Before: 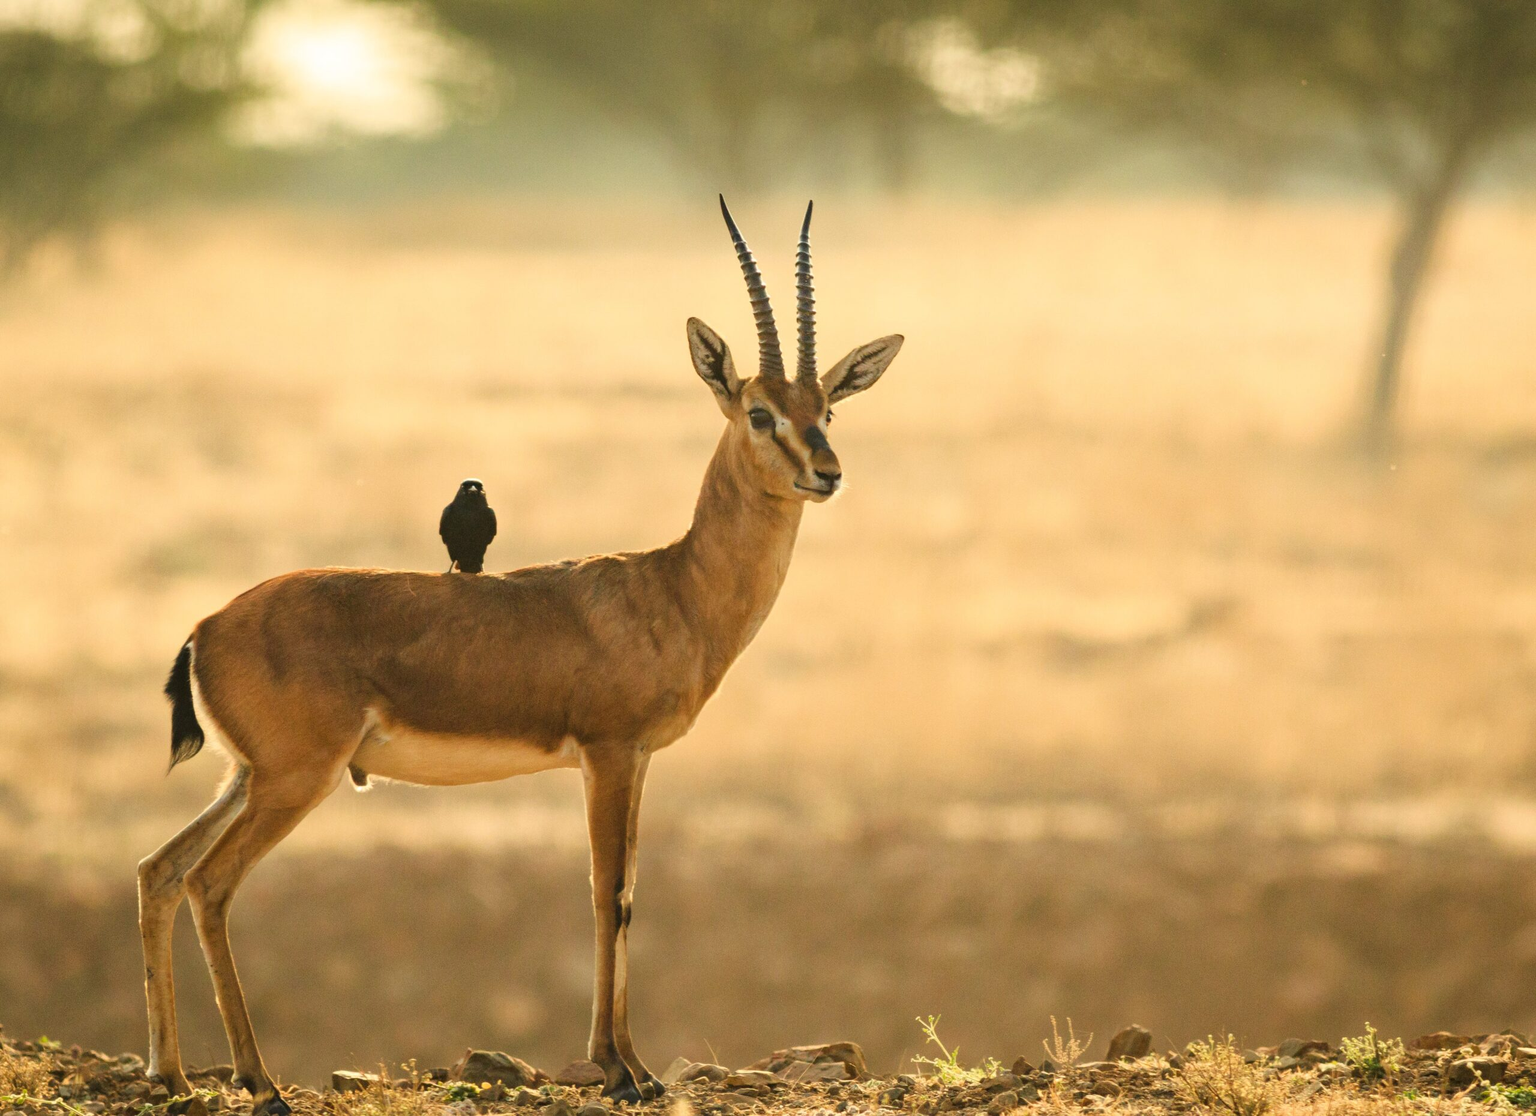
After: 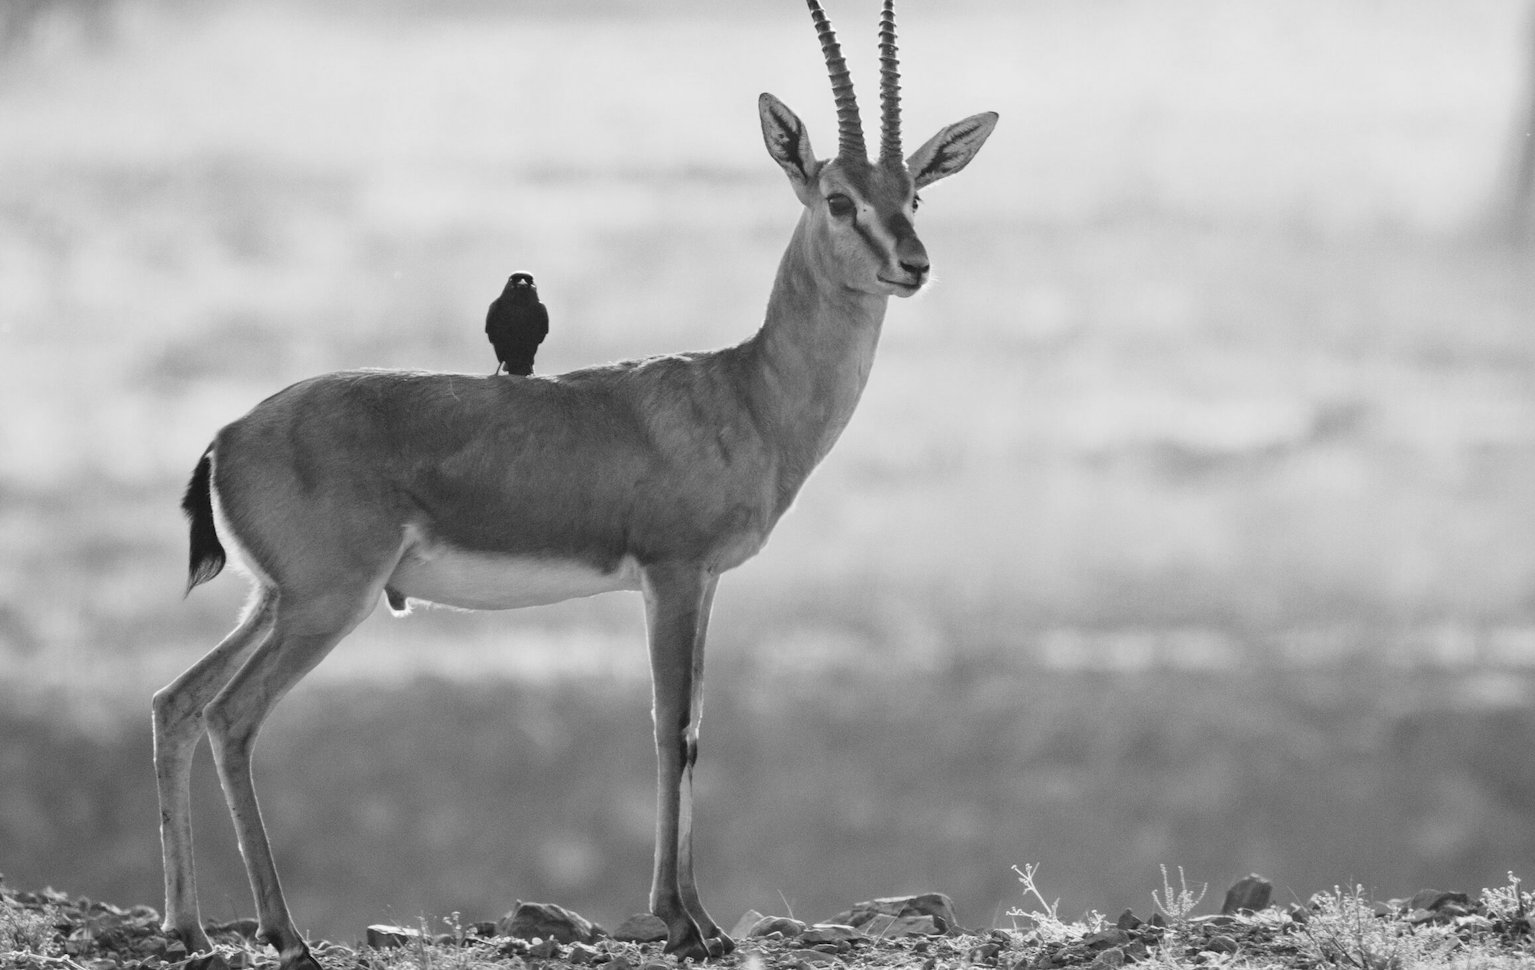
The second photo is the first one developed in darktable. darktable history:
crop: top 20.916%, right 9.437%, bottom 0.316%
monochrome: on, module defaults
